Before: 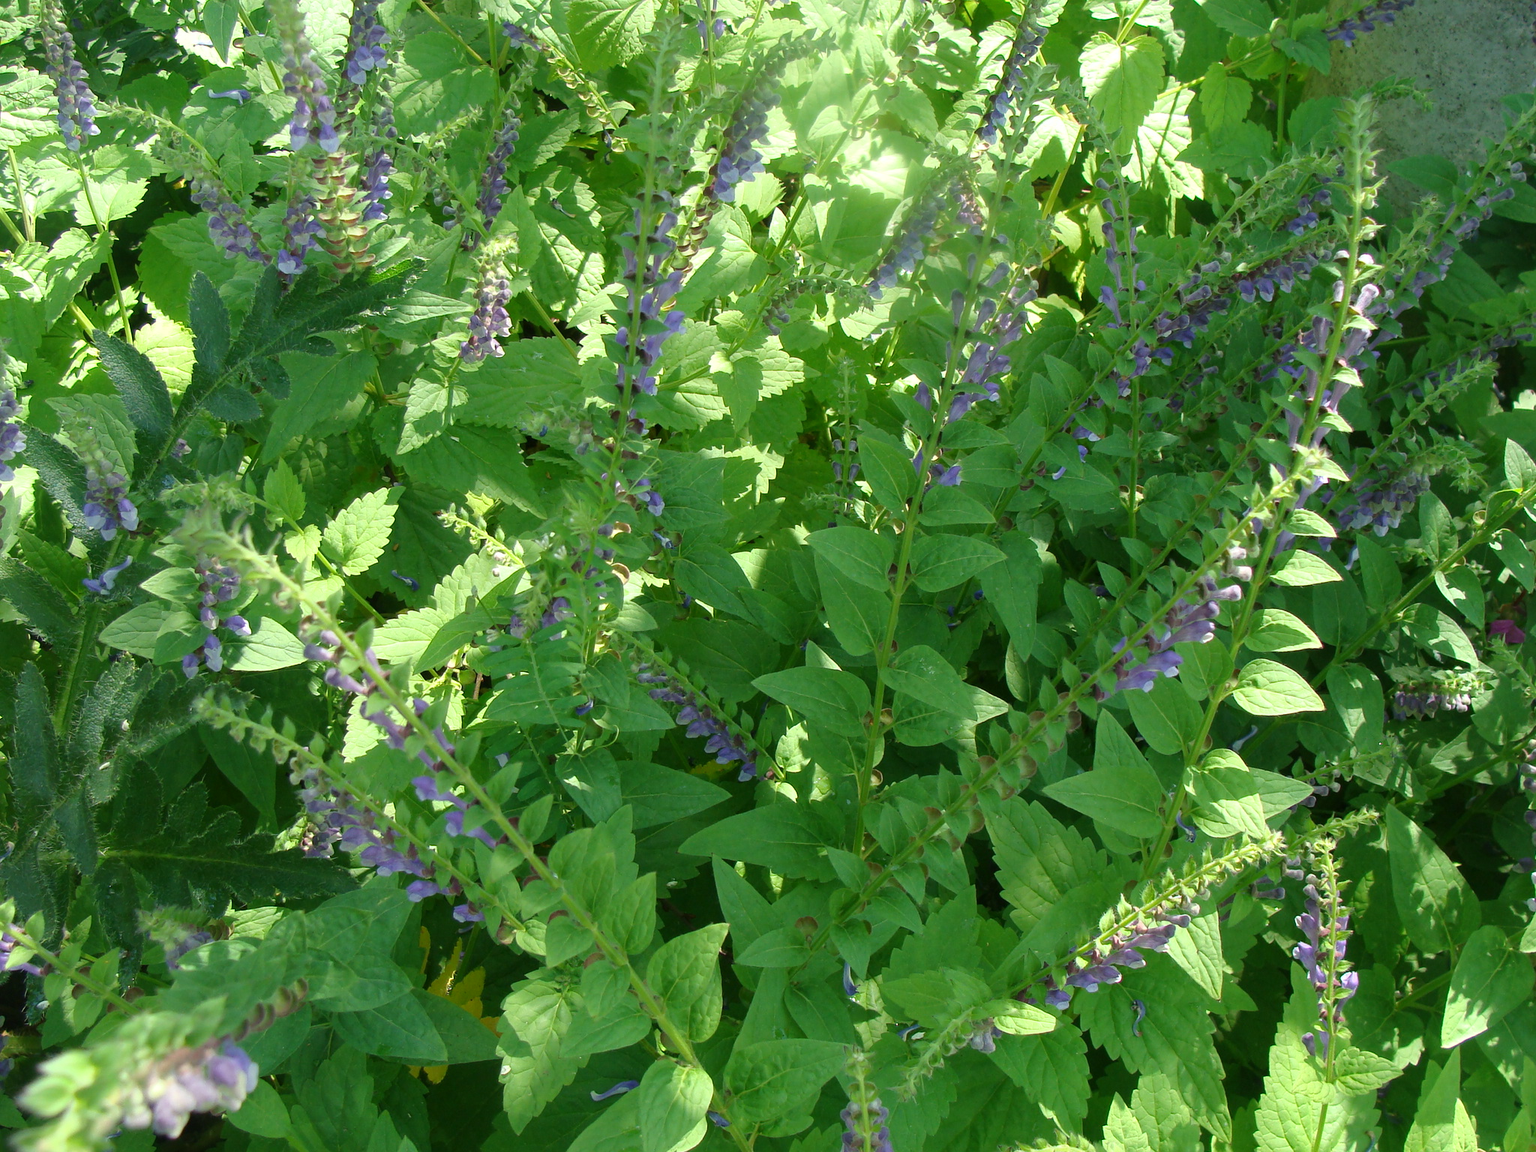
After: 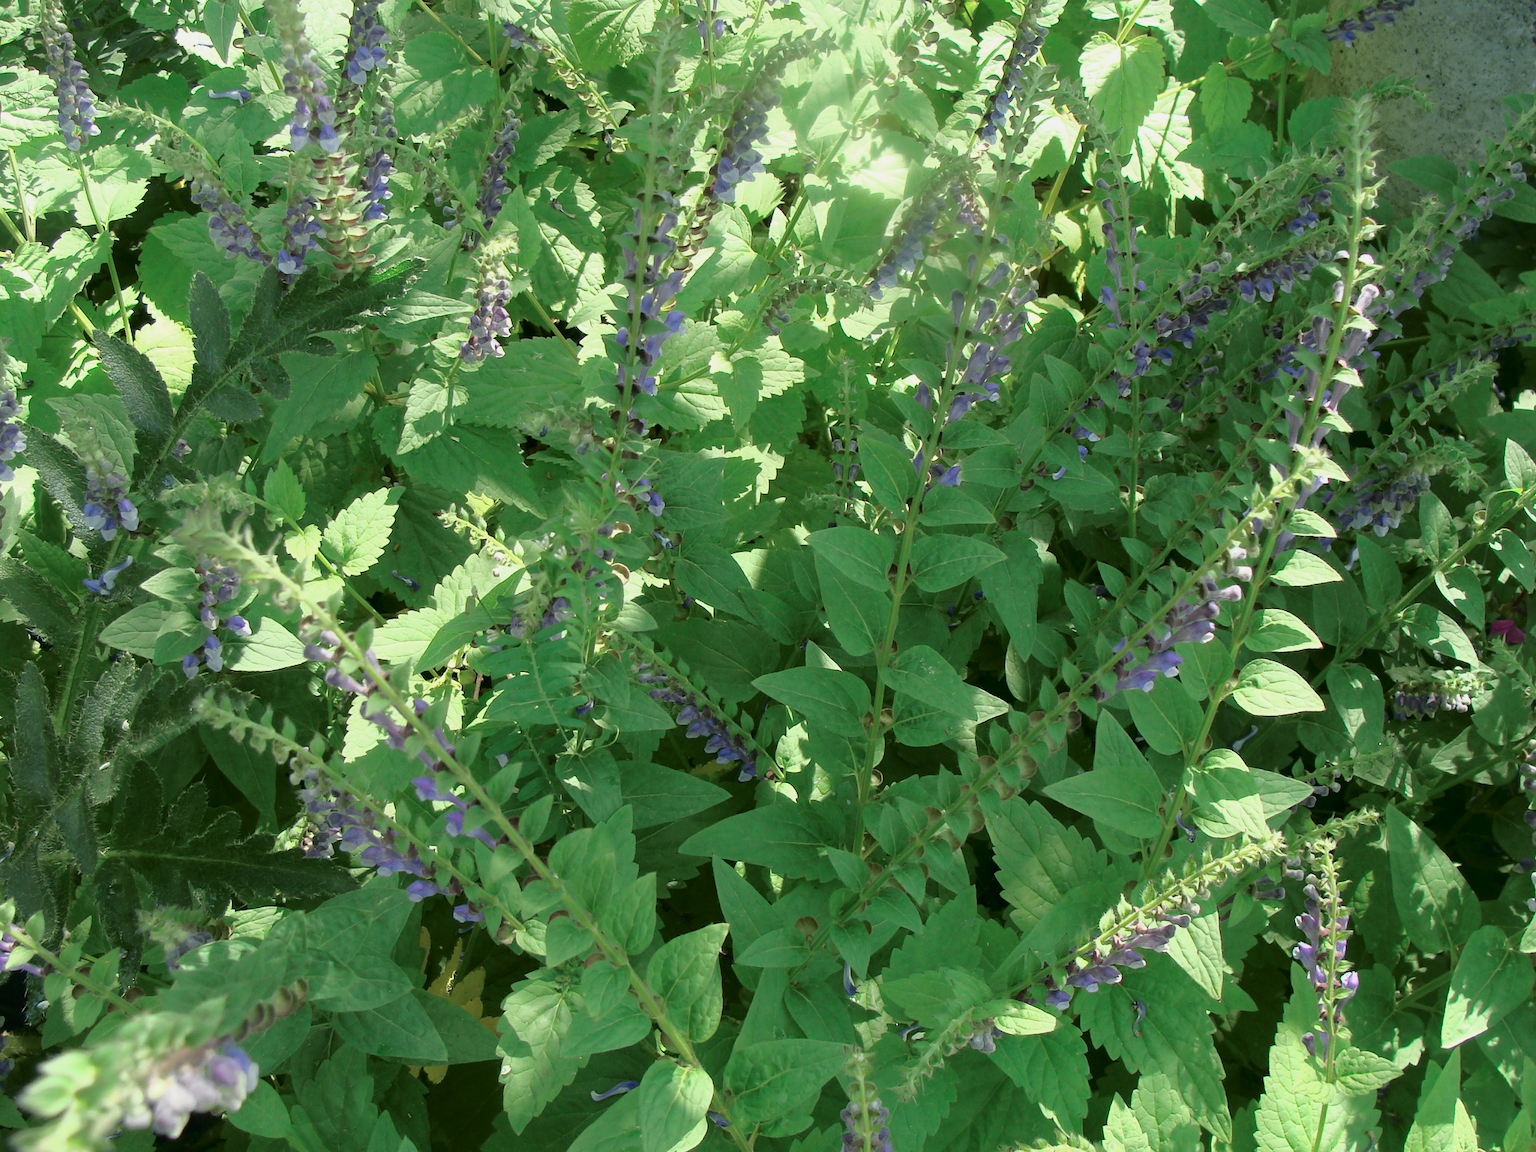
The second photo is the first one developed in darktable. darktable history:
tone curve: curves: ch0 [(0, 0) (0.058, 0.037) (0.214, 0.183) (0.304, 0.288) (0.561, 0.554) (0.687, 0.677) (0.768, 0.768) (0.858, 0.861) (0.987, 0.945)]; ch1 [(0, 0) (0.172, 0.123) (0.312, 0.296) (0.432, 0.448) (0.471, 0.469) (0.502, 0.5) (0.521, 0.505) (0.565, 0.569) (0.663, 0.663) (0.703, 0.721) (0.857, 0.917) (1, 1)]; ch2 [(0, 0) (0.411, 0.424) (0.485, 0.497) (0.502, 0.5) (0.517, 0.511) (0.556, 0.551) (0.626, 0.594) (0.709, 0.661) (1, 1)], color space Lab, independent channels, preserve colors none
white balance: emerald 1
